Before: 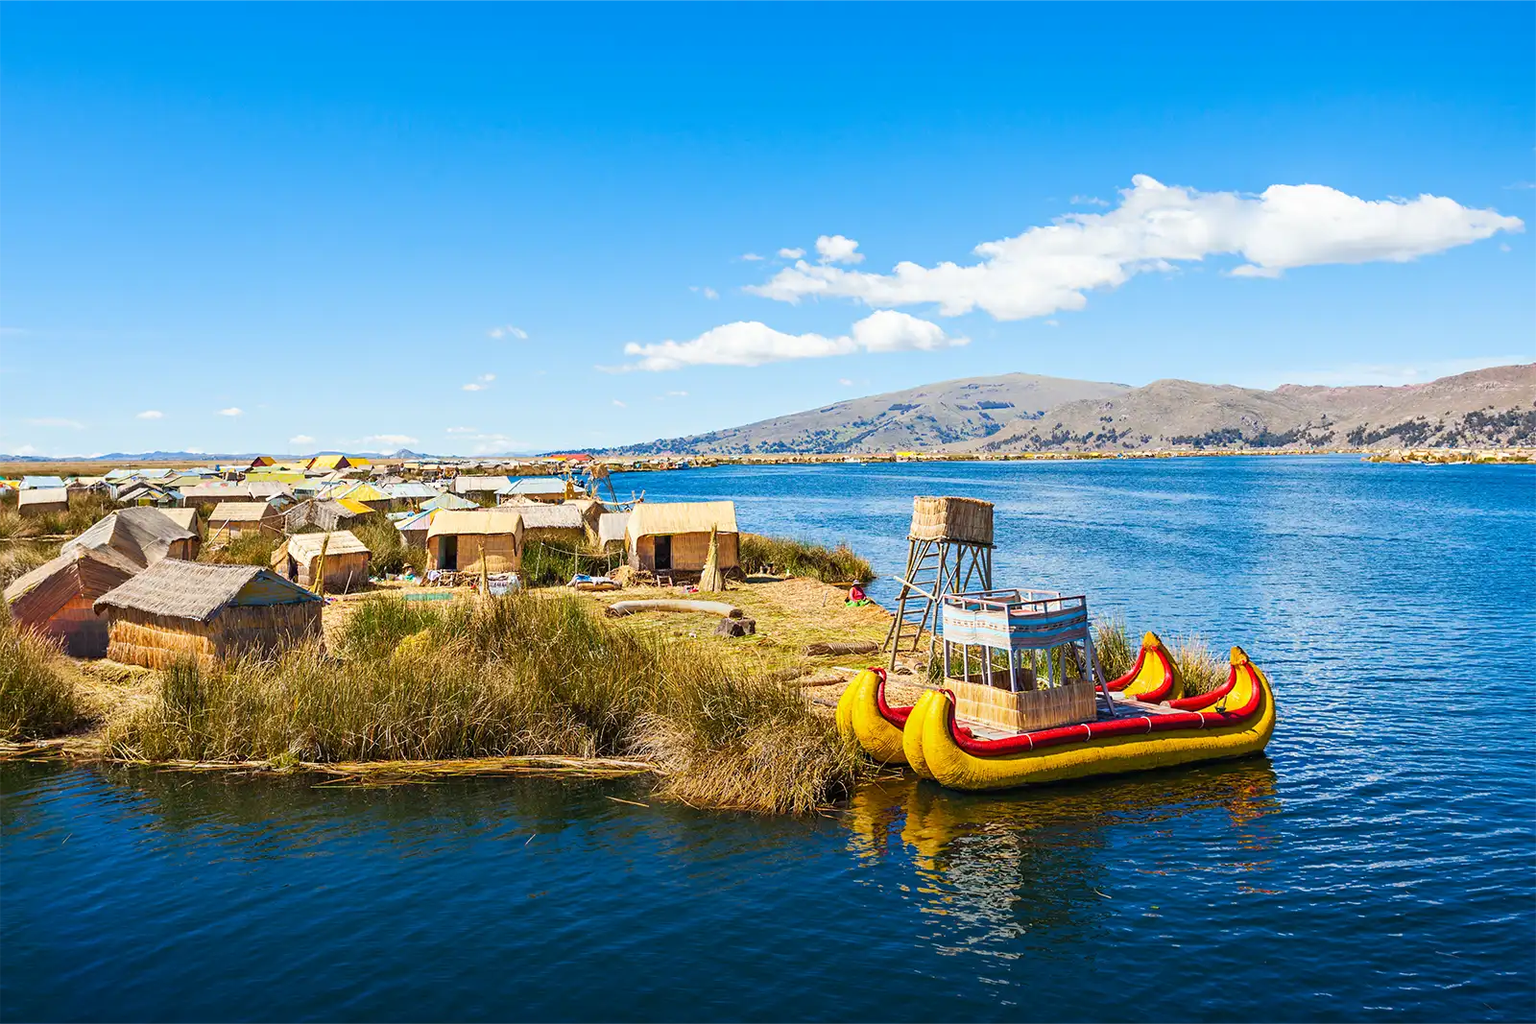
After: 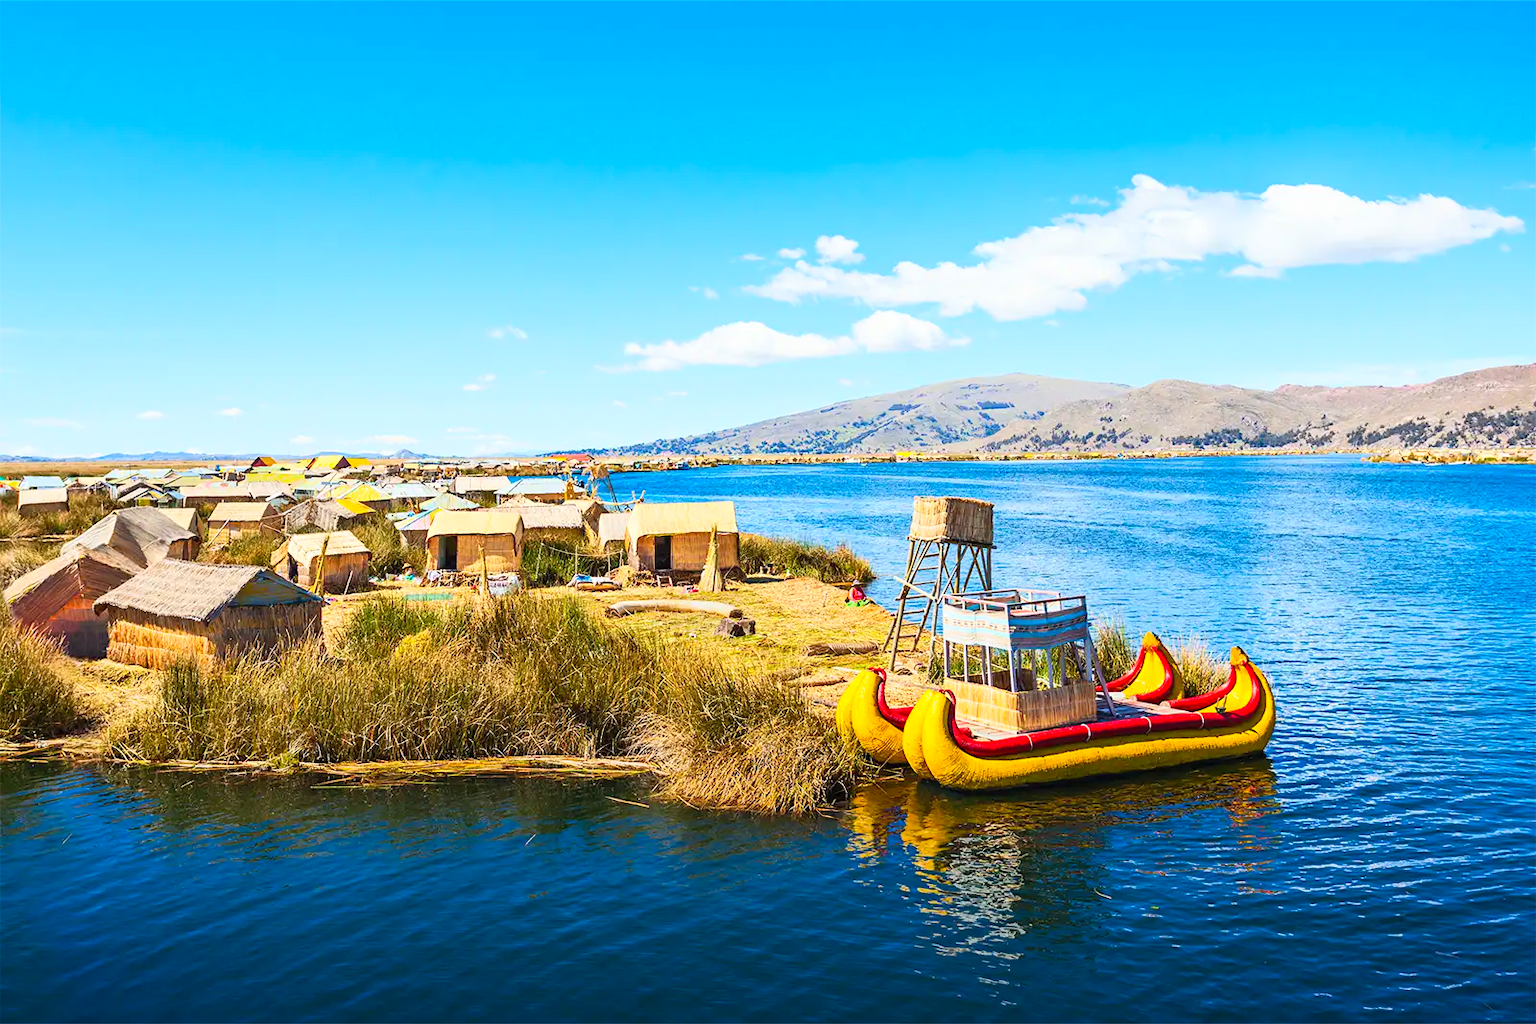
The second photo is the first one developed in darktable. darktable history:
contrast brightness saturation: contrast 0.198, brightness 0.158, saturation 0.226
